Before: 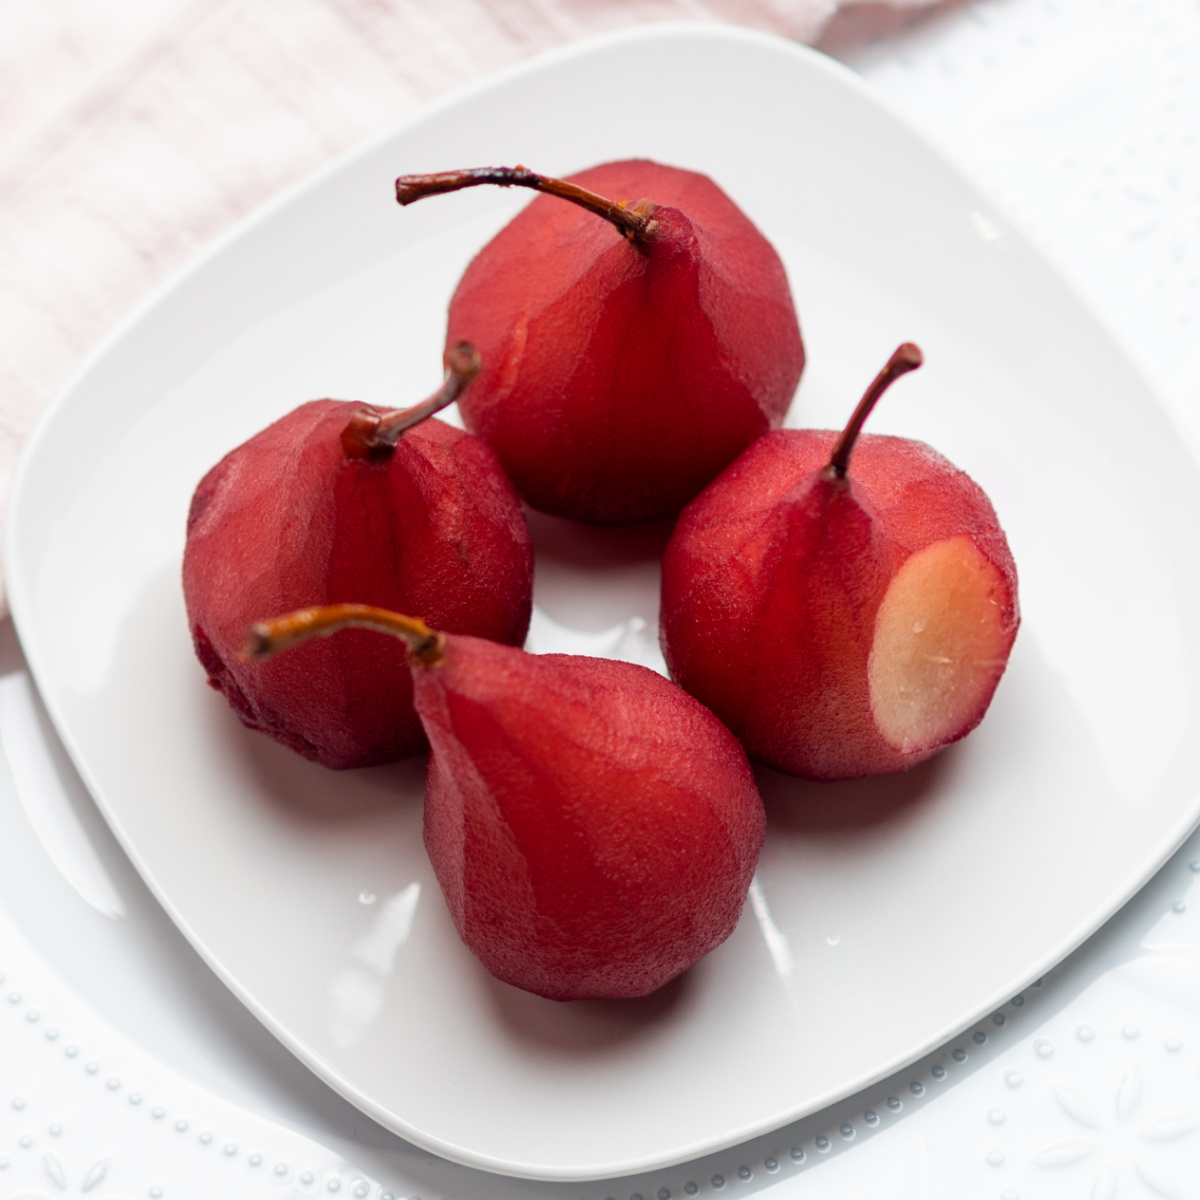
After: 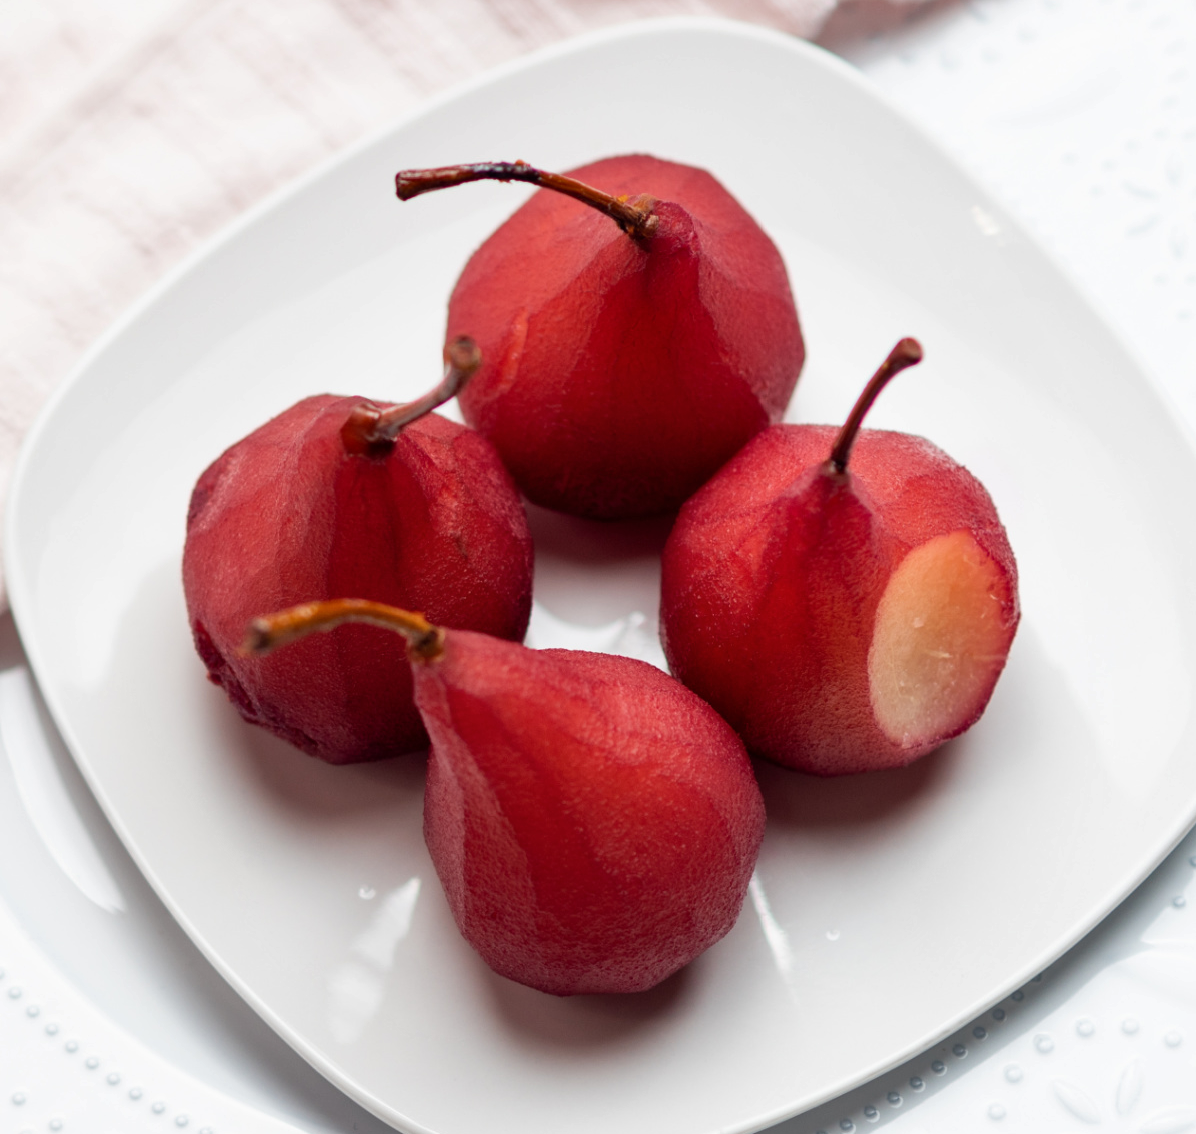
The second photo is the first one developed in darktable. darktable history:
crop: top 0.448%, right 0.264%, bottom 5.045%
shadows and highlights: shadows 37.27, highlights -28.18, soften with gaussian
